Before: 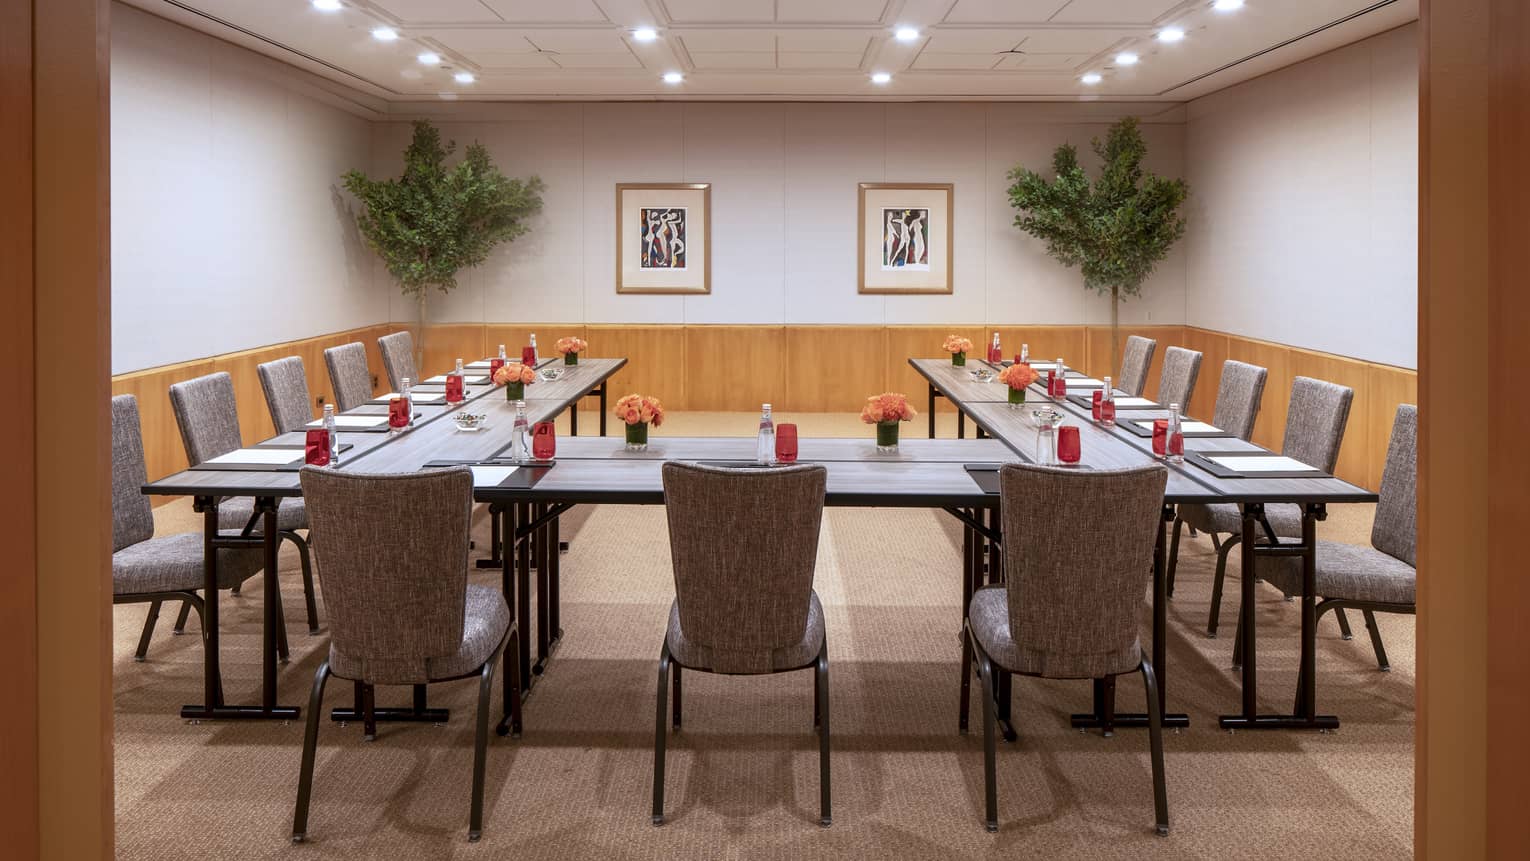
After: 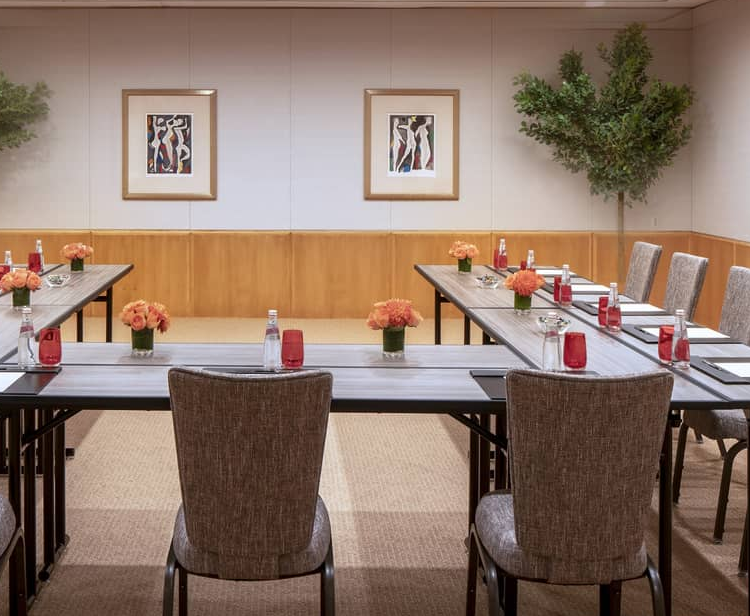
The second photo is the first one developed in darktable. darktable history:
crop: left 32.344%, top 10.928%, right 18.583%, bottom 17.447%
